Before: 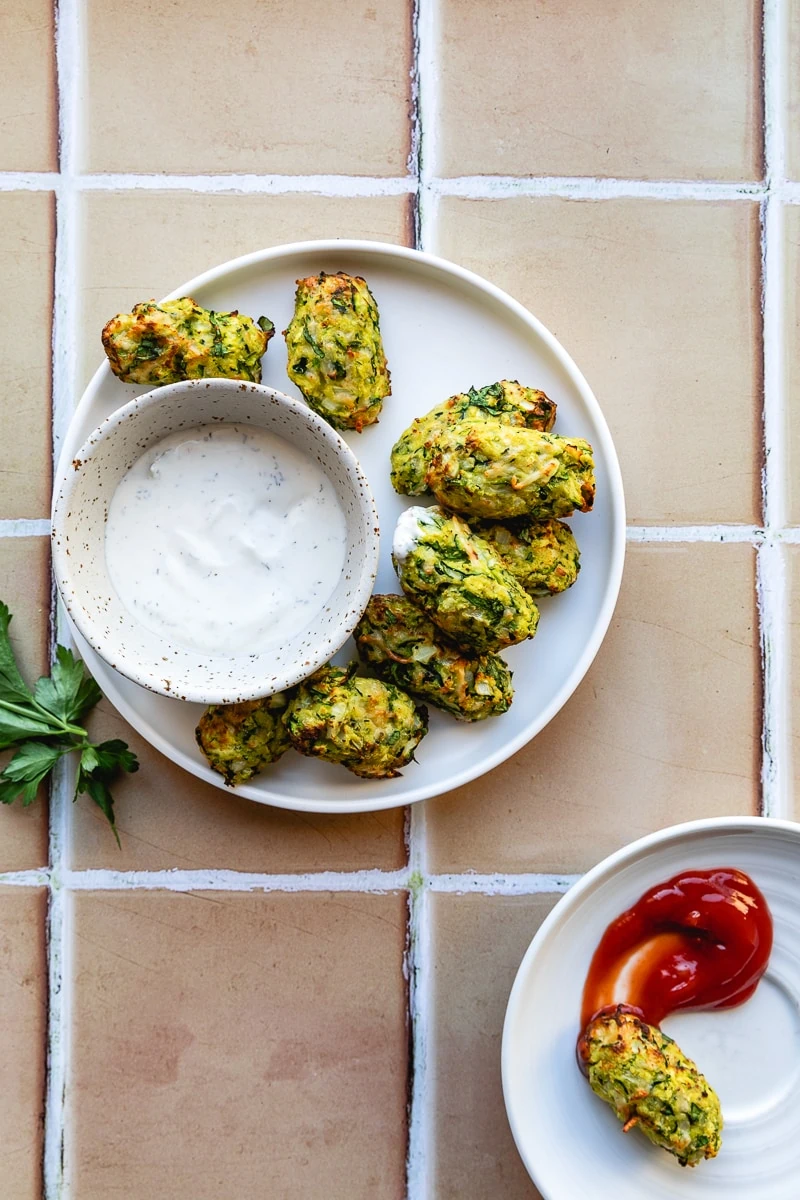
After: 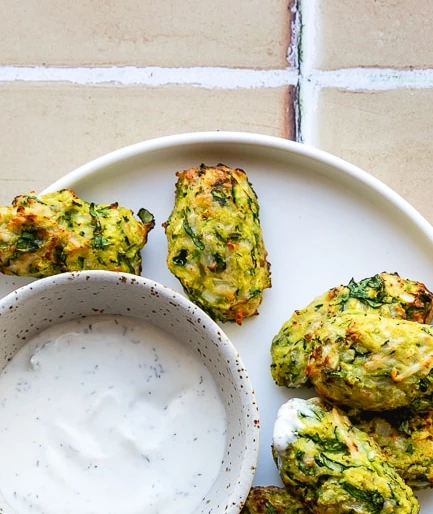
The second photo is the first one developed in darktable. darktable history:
crop: left 15.07%, top 9.055%, right 30.752%, bottom 48.106%
